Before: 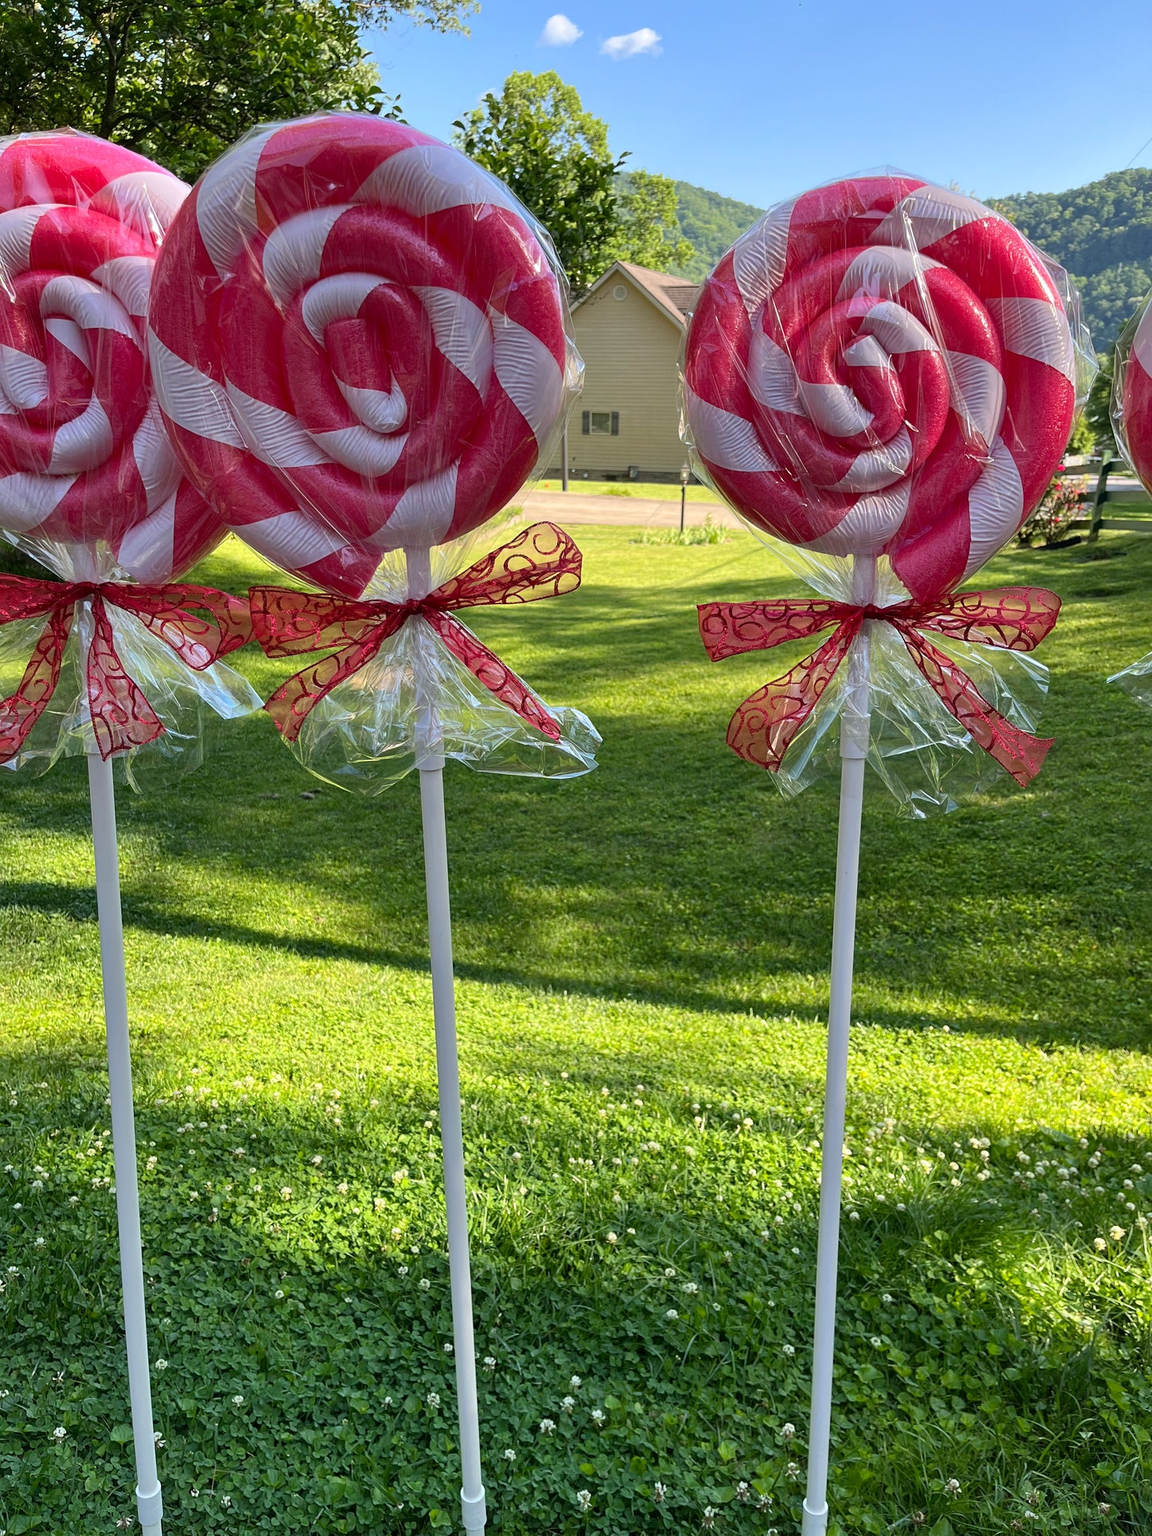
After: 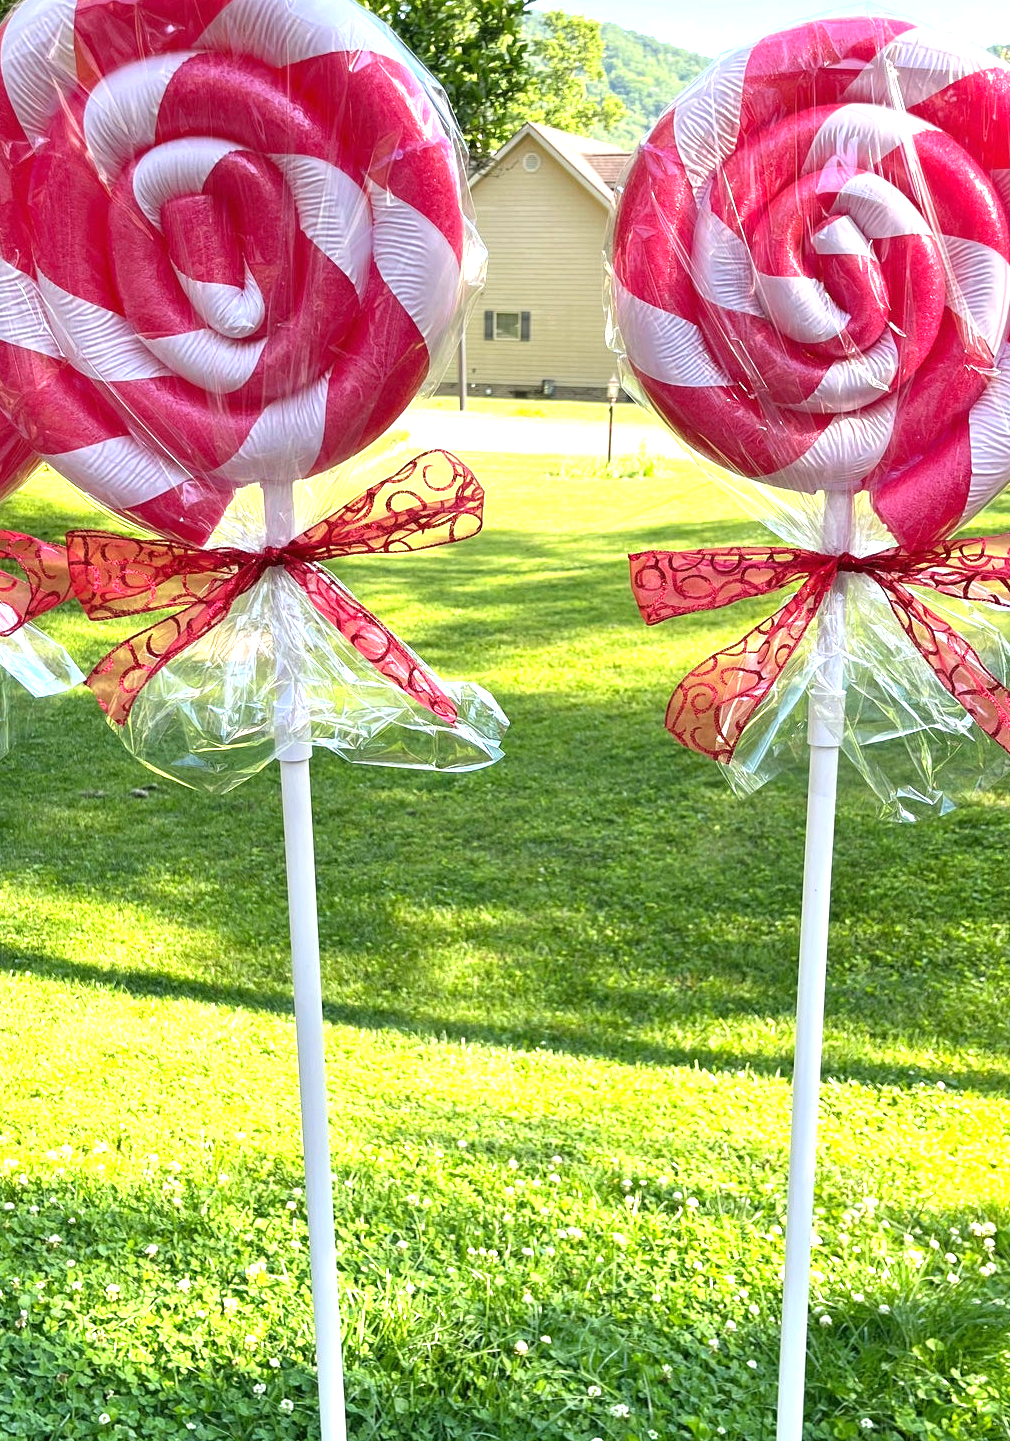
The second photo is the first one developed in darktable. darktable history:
exposure: black level correction 0, exposure 1.3 EV, compensate highlight preservation false
crop and rotate: left 17.046%, top 10.659%, right 12.989%, bottom 14.553%
